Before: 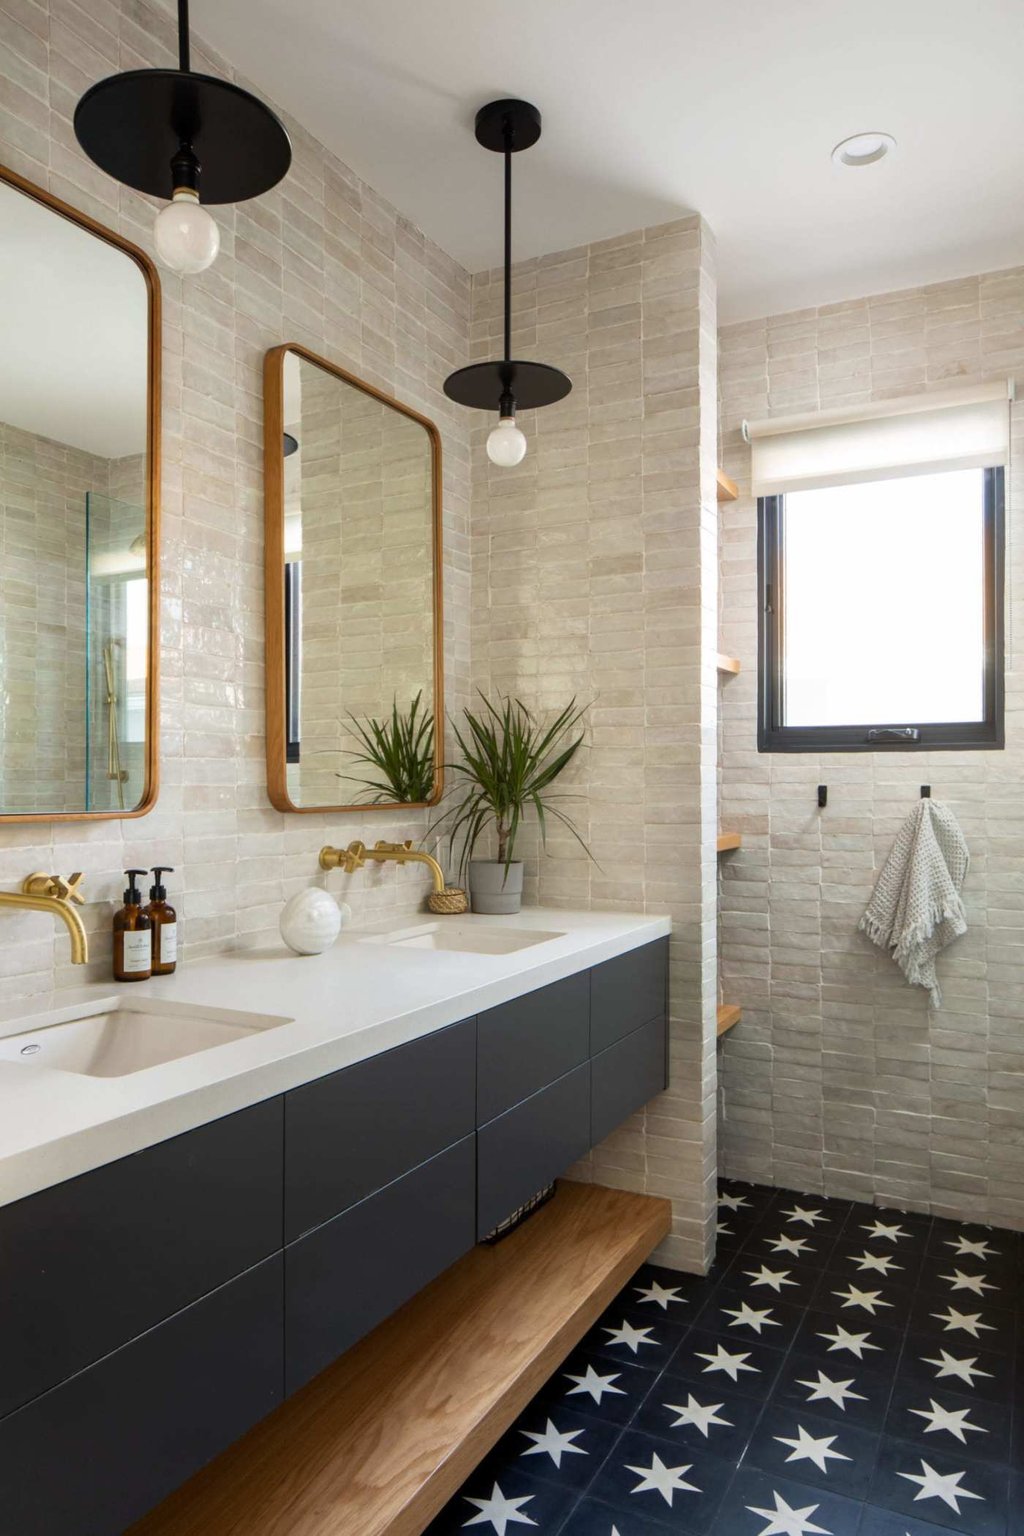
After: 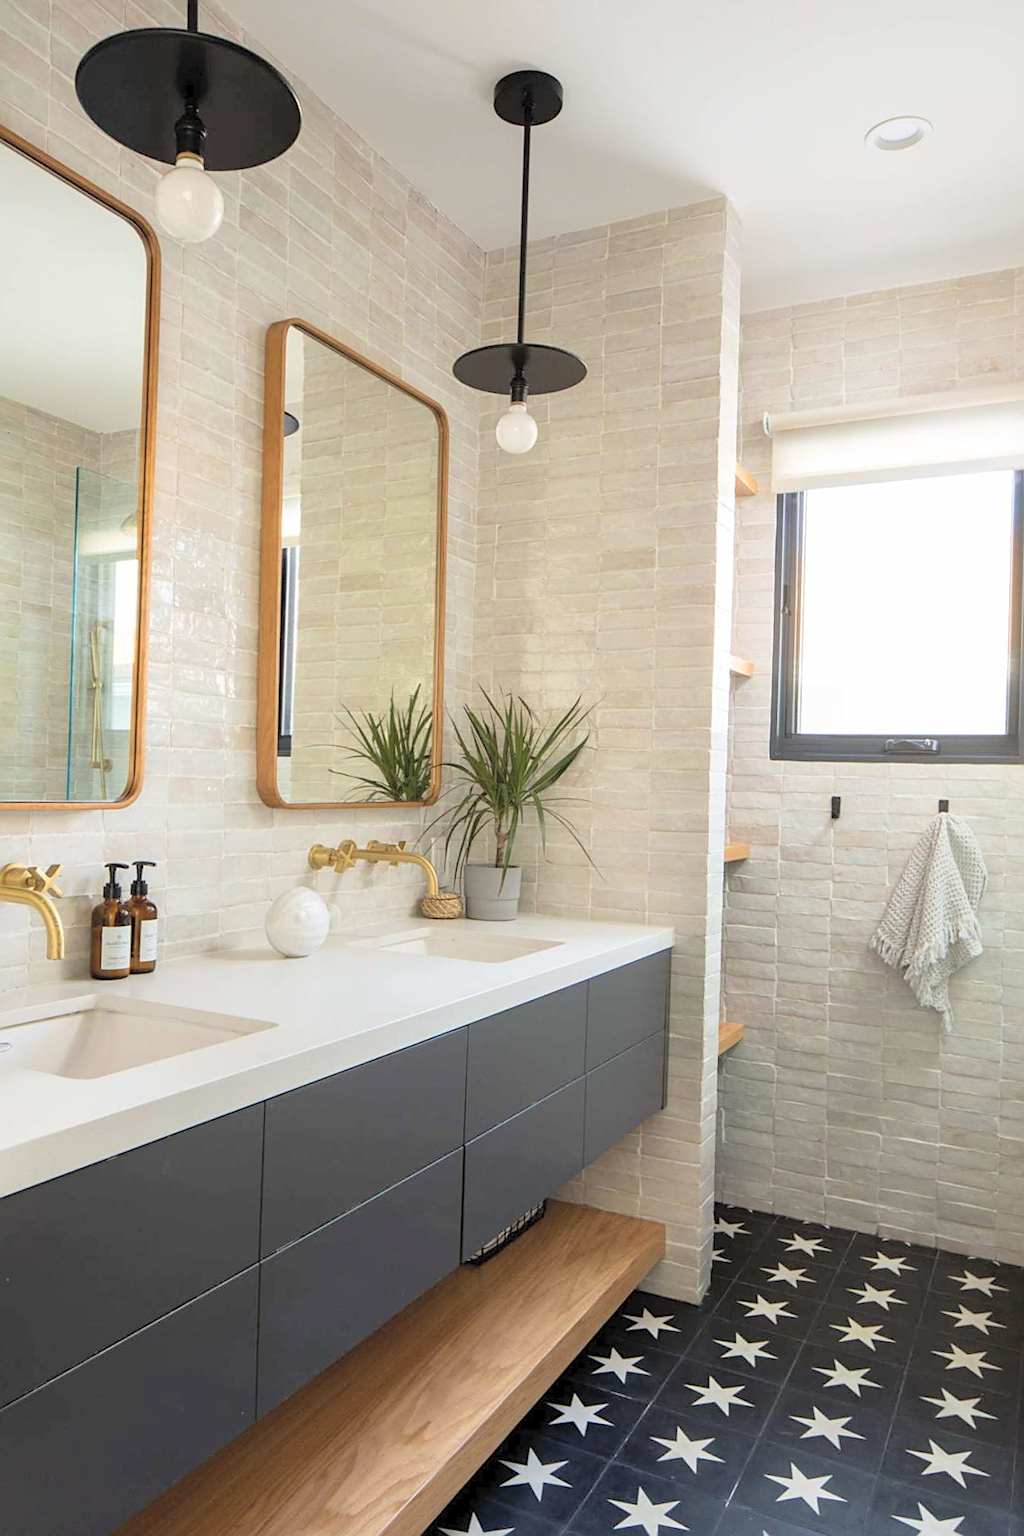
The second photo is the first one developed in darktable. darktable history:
contrast brightness saturation: brightness 0.28
crop and rotate: angle -1.69°
sharpen: on, module defaults
